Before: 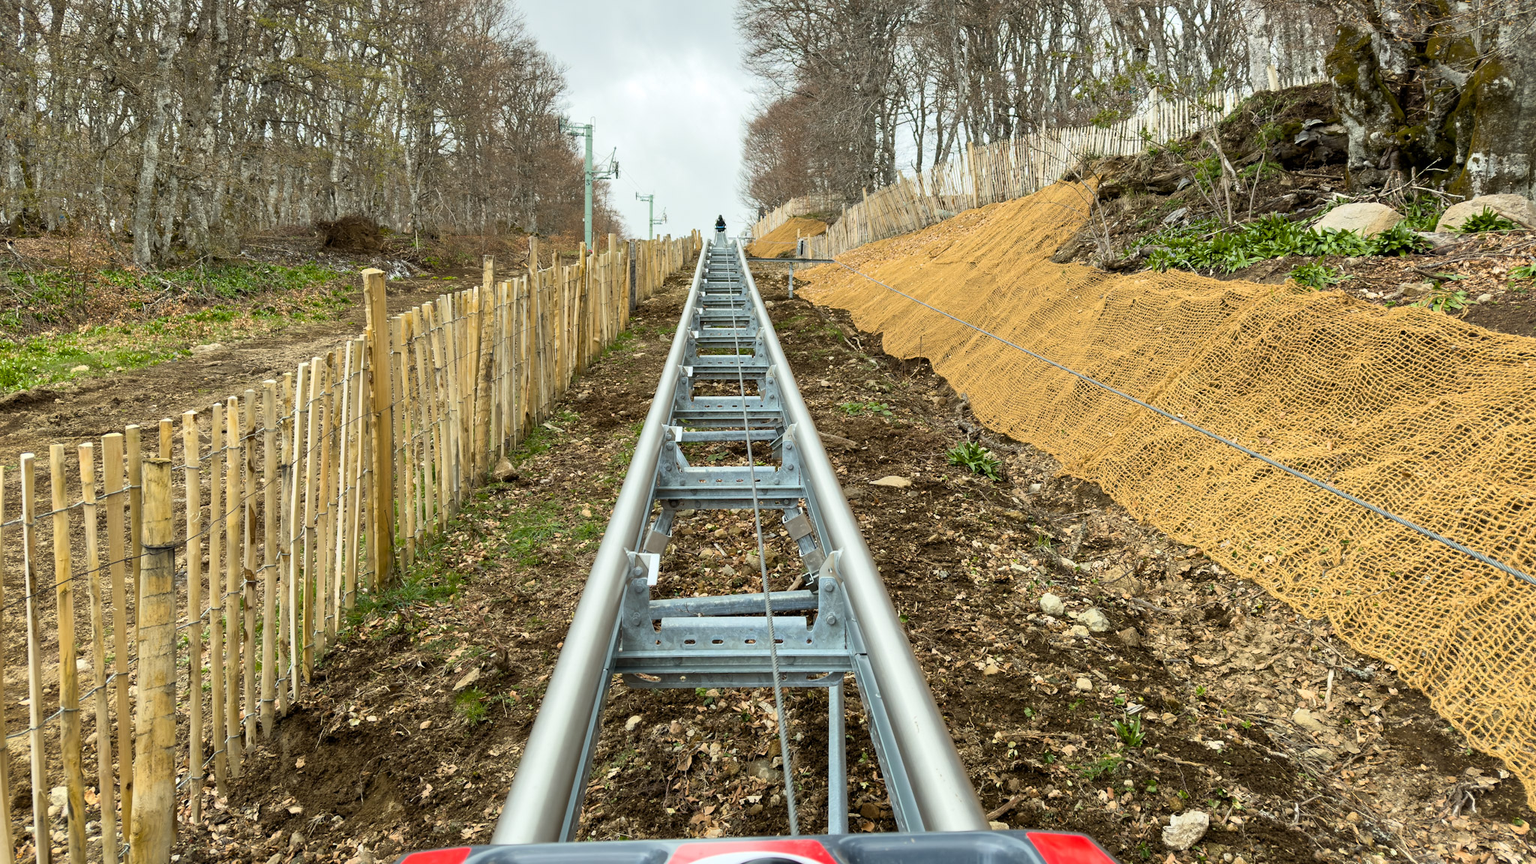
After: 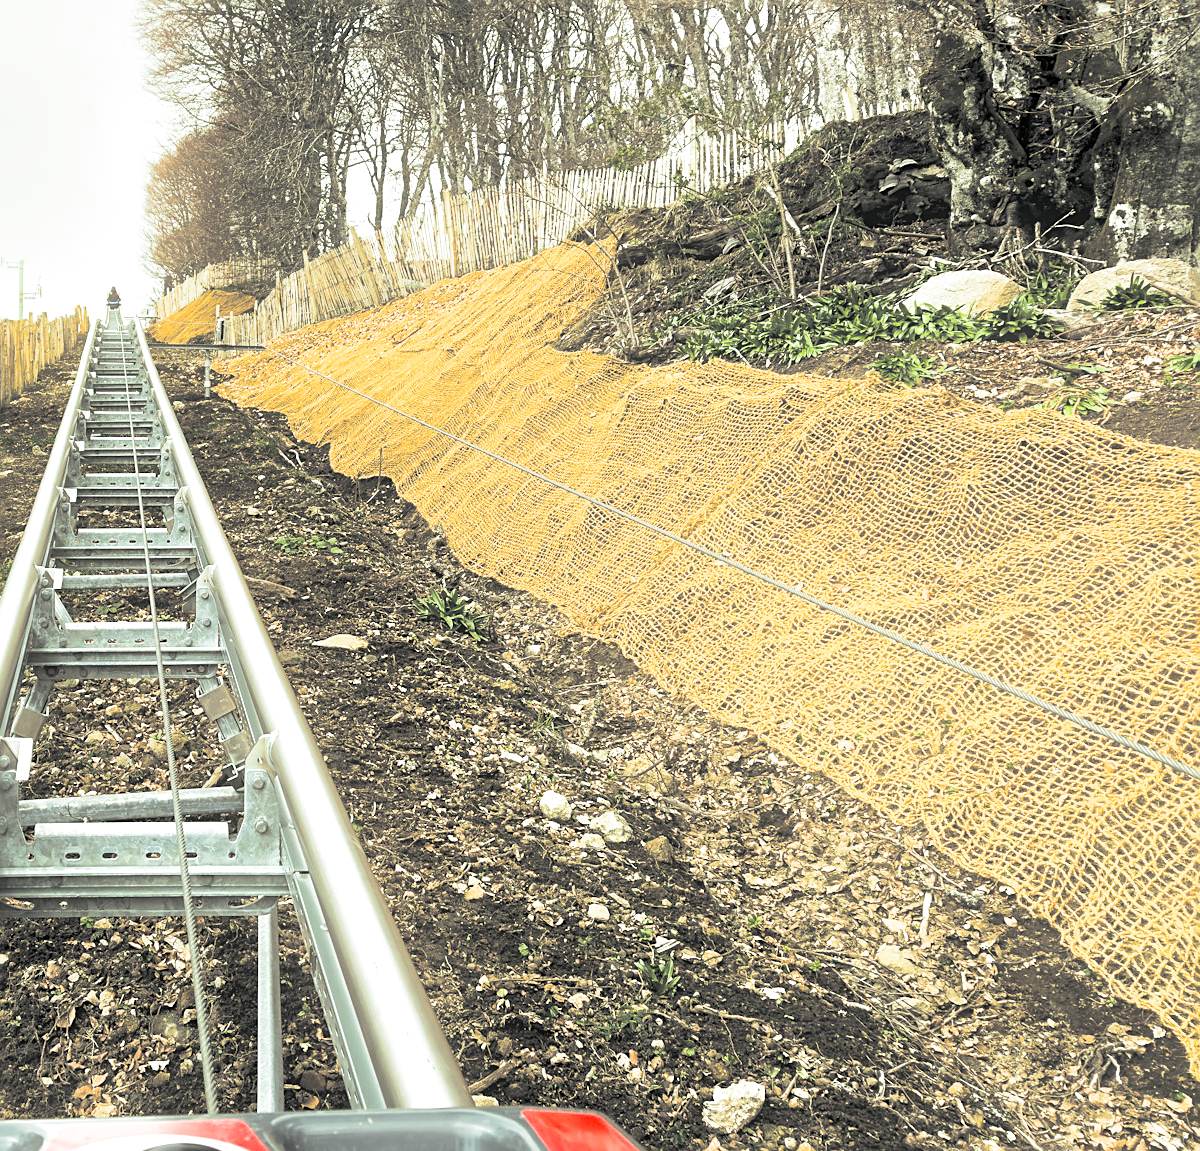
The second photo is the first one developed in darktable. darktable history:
color correction: highlights a* -5.3, highlights b* 9.8, shadows a* 9.8, shadows b* 24.26
crop: left 41.402%
exposure: exposure 0.64 EV, compensate highlight preservation false
split-toning: shadows › hue 190.8°, shadows › saturation 0.05, highlights › hue 54°, highlights › saturation 0.05, compress 0%
bloom: size 15%, threshold 97%, strength 7%
sharpen: on, module defaults
shadows and highlights: radius 264.75, soften with gaussian
